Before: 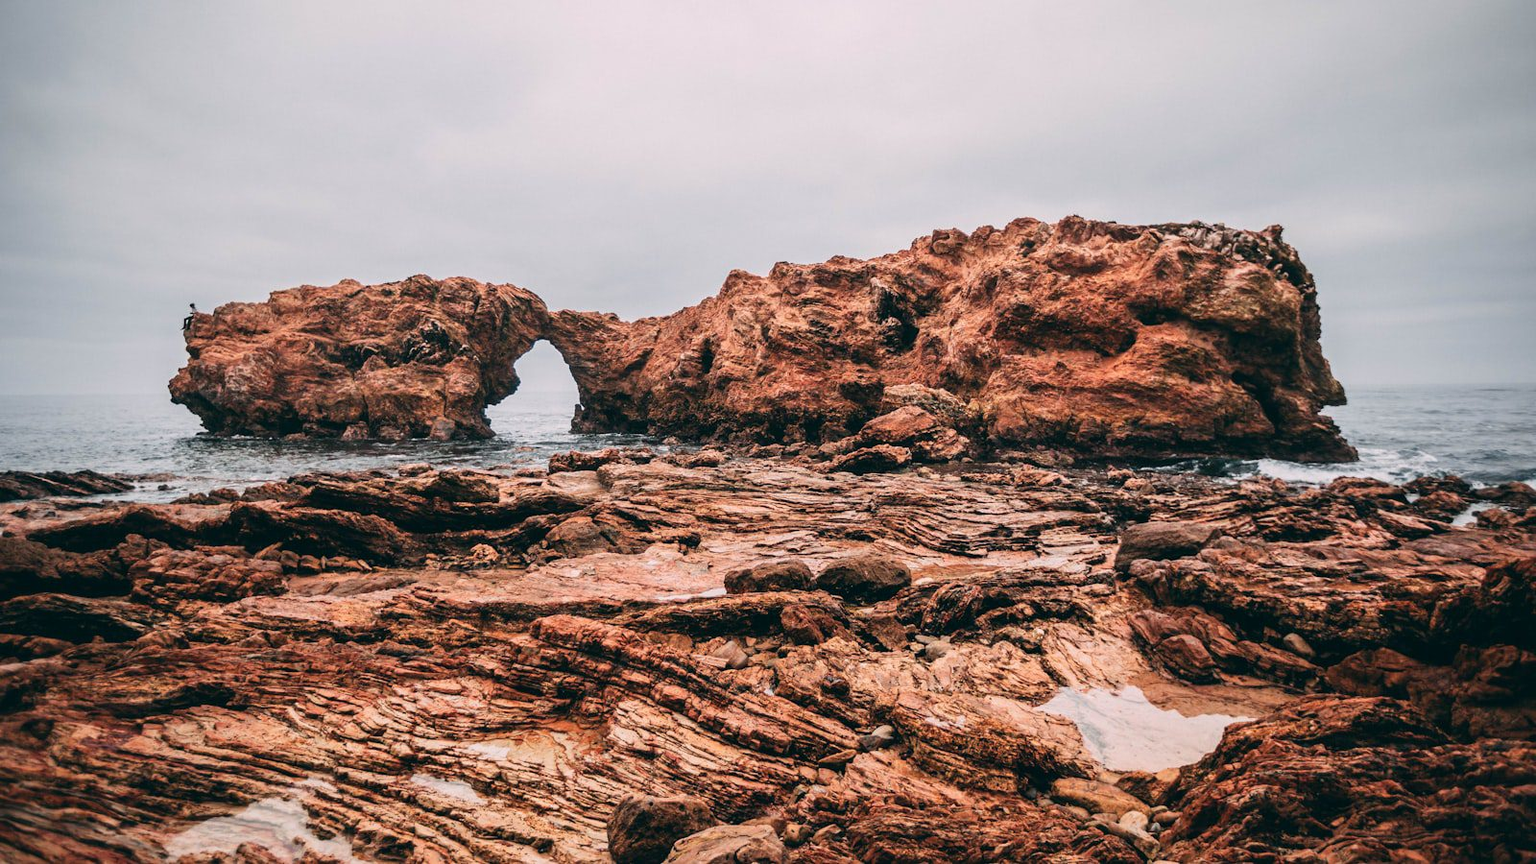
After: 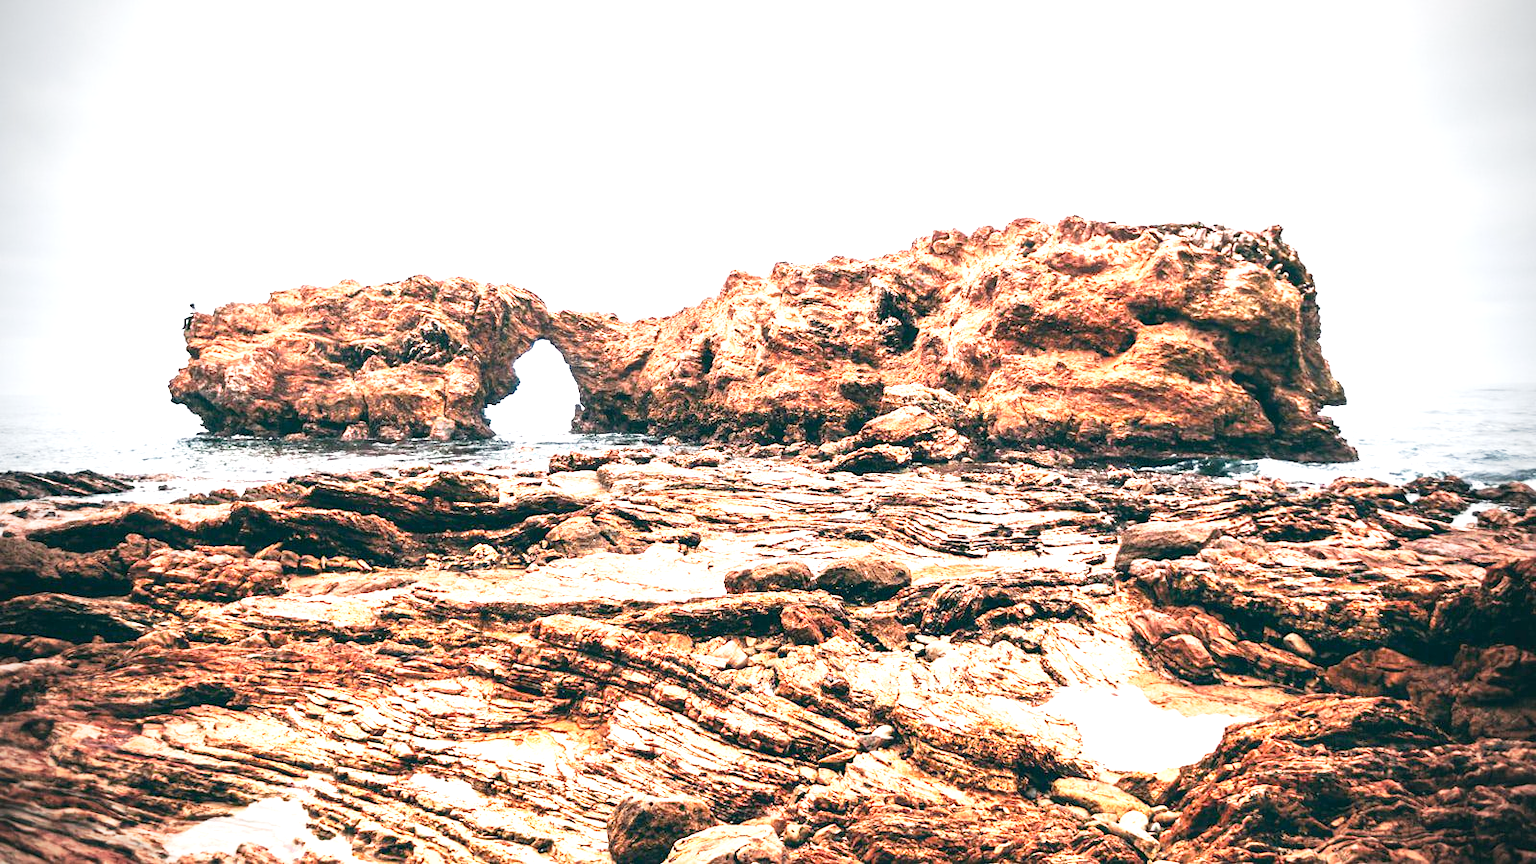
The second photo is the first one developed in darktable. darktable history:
exposure: black level correction 0.001, exposure 1.719 EV, compensate exposure bias true, compensate highlight preservation false
vignetting: fall-off start 79.88%
tone curve: curves: ch0 [(0, 0) (0.003, 0.003) (0.011, 0.012) (0.025, 0.027) (0.044, 0.048) (0.069, 0.076) (0.1, 0.109) (0.136, 0.148) (0.177, 0.194) (0.224, 0.245) (0.277, 0.303) (0.335, 0.366) (0.399, 0.436) (0.468, 0.511) (0.543, 0.593) (0.623, 0.681) (0.709, 0.775) (0.801, 0.875) (0.898, 0.954) (1, 1)], preserve colors none
